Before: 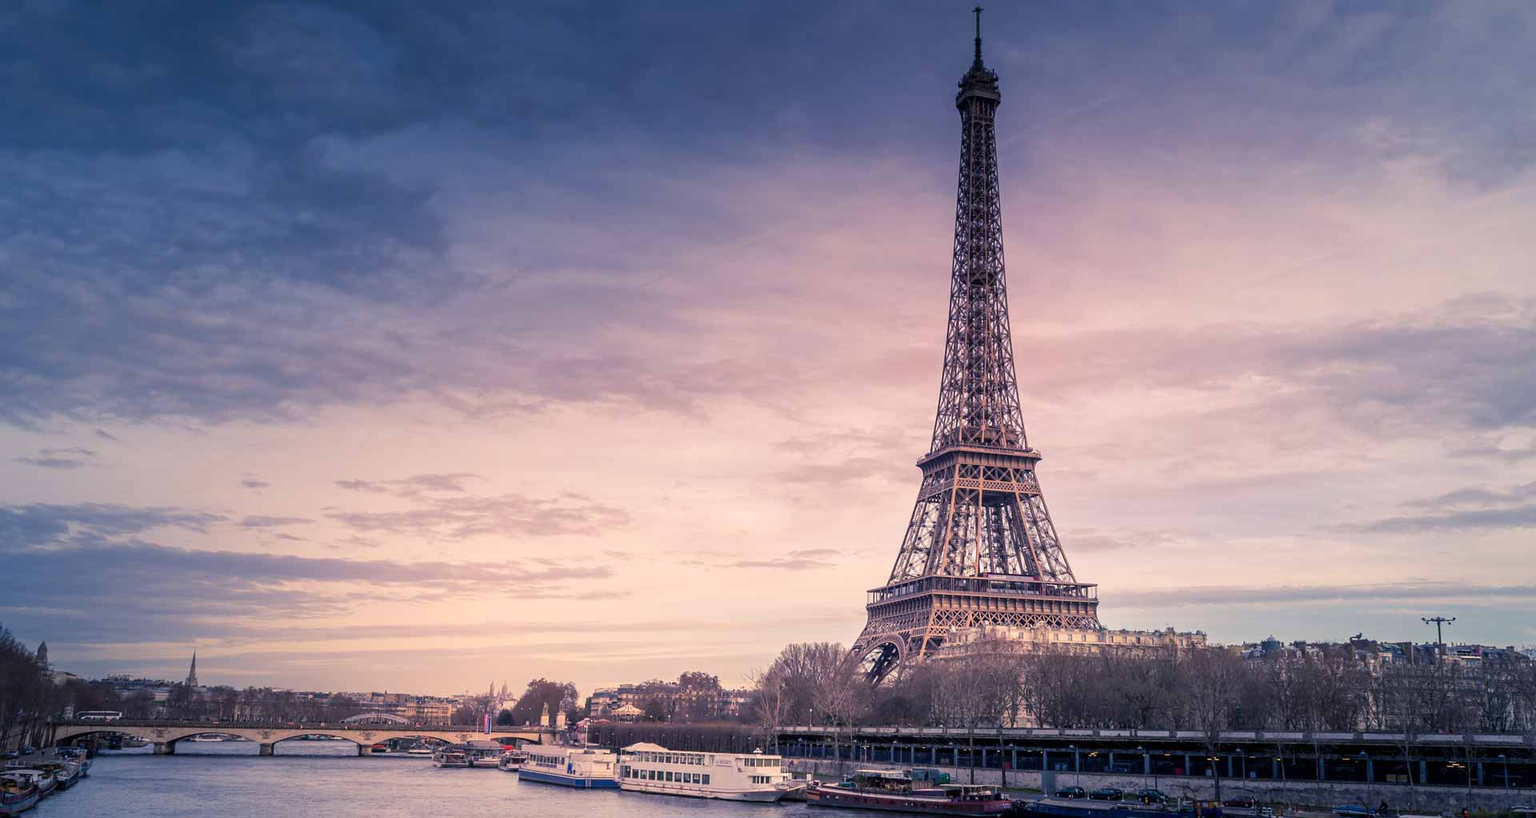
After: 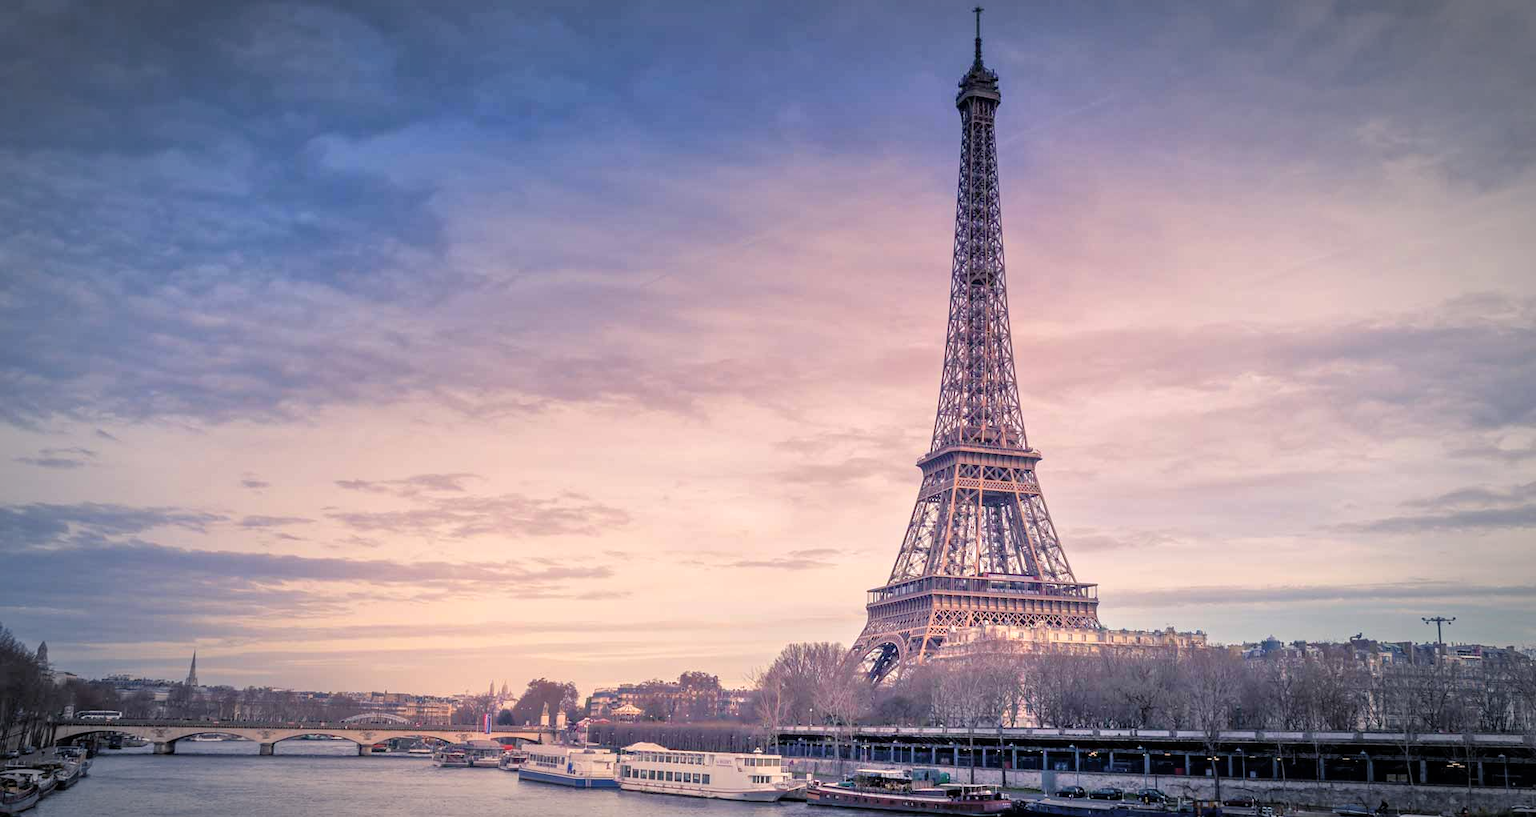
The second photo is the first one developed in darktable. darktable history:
tone equalizer: -7 EV 0.15 EV, -6 EV 0.6 EV, -5 EV 1.15 EV, -4 EV 1.33 EV, -3 EV 1.15 EV, -2 EV 0.6 EV, -1 EV 0.15 EV, mask exposure compensation -0.5 EV
vignetting: automatic ratio true
